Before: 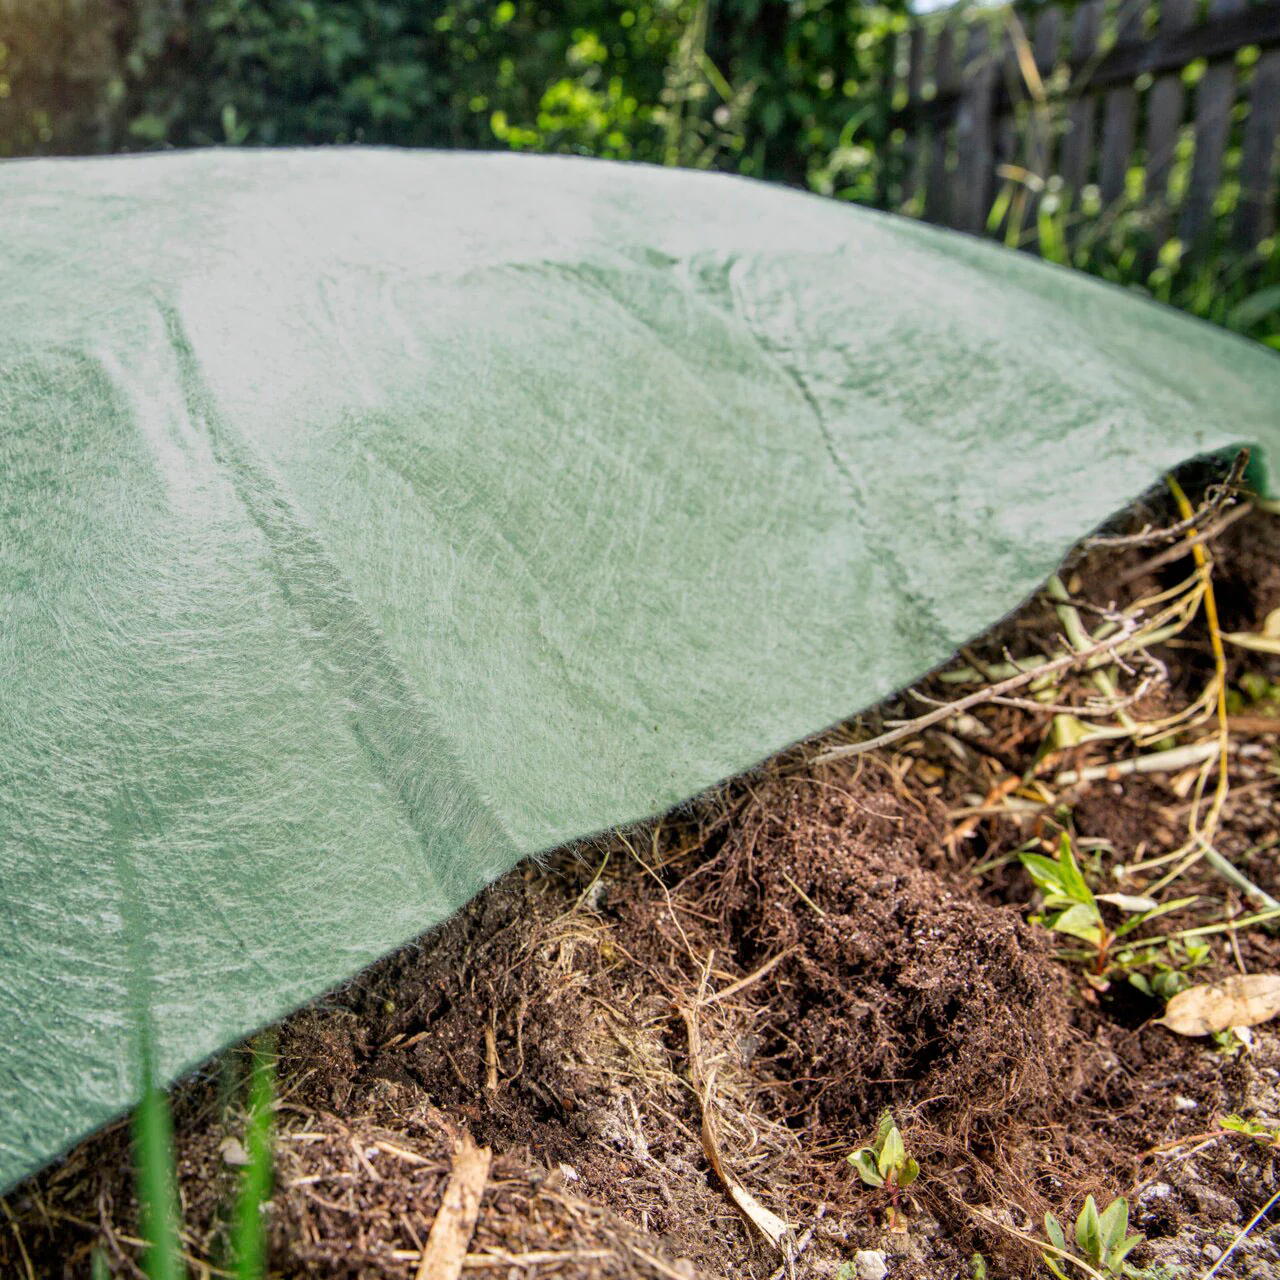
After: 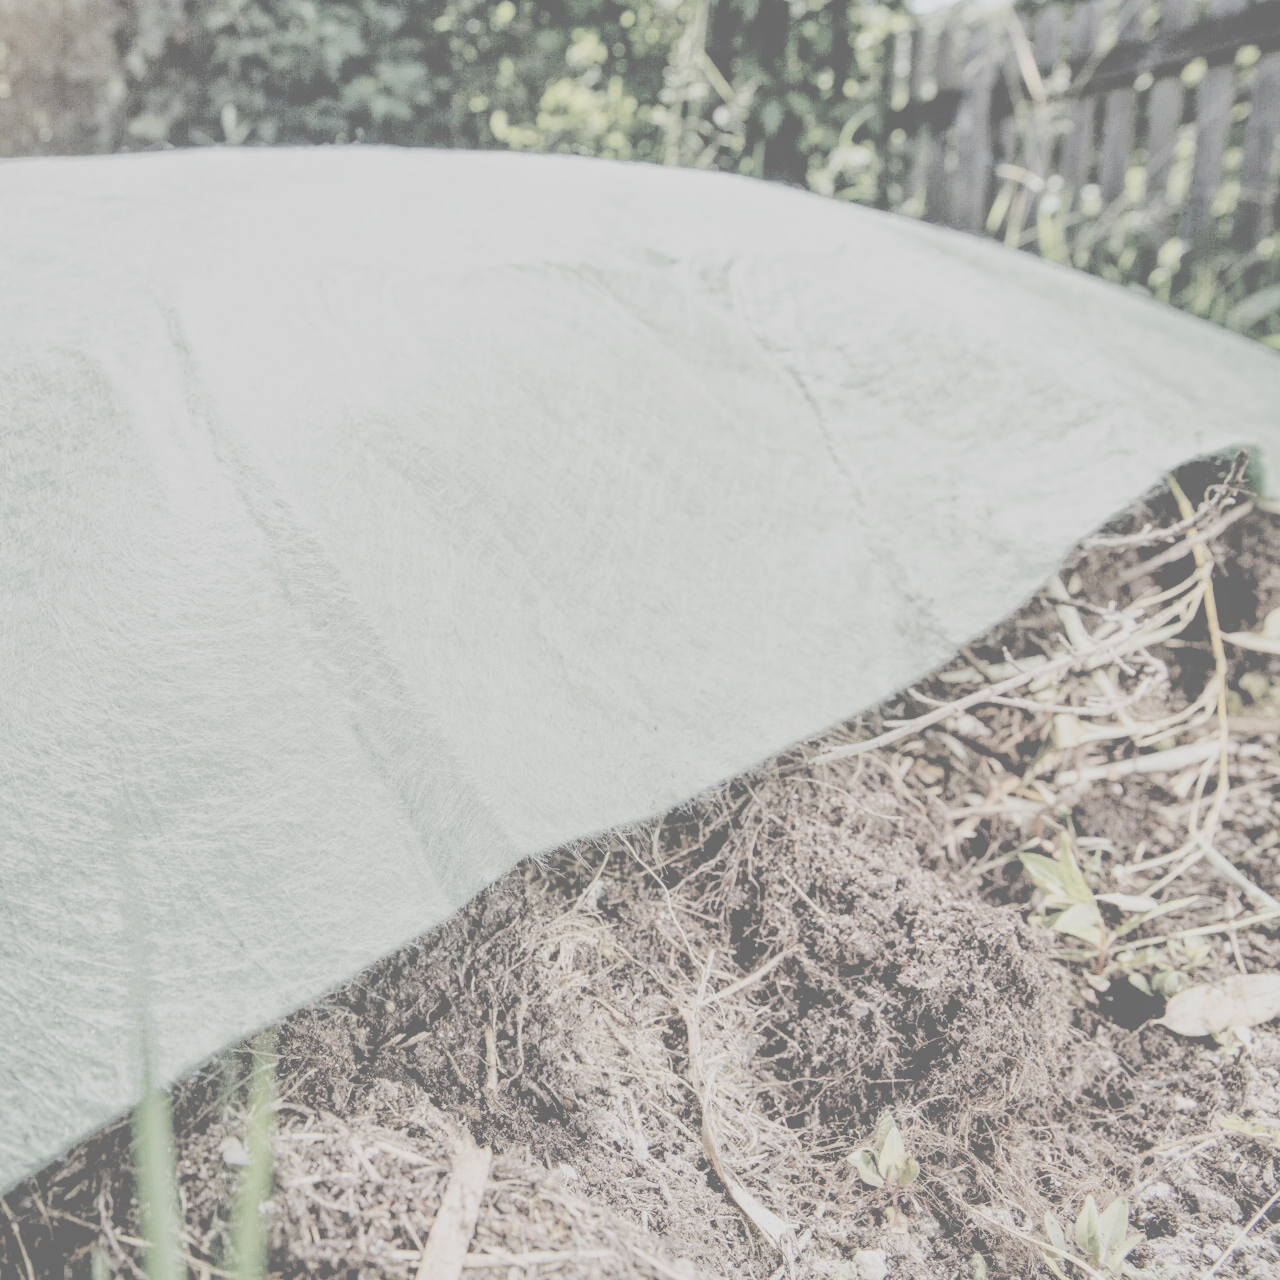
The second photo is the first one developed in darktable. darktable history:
local contrast: on, module defaults
filmic rgb: middle gray luminance 18%, black relative exposure -7.5 EV, white relative exposure 8.5 EV, threshold 6 EV, target black luminance 0%, hardness 2.23, latitude 18.37%, contrast 0.878, highlights saturation mix 5%, shadows ↔ highlights balance 10.15%, add noise in highlights 0, preserve chrominance no, color science v3 (2019), use custom middle-gray values true, iterations of high-quality reconstruction 0, contrast in highlights soft, enable highlight reconstruction true
contrast brightness saturation: contrast -0.32, brightness 0.75, saturation -0.78
